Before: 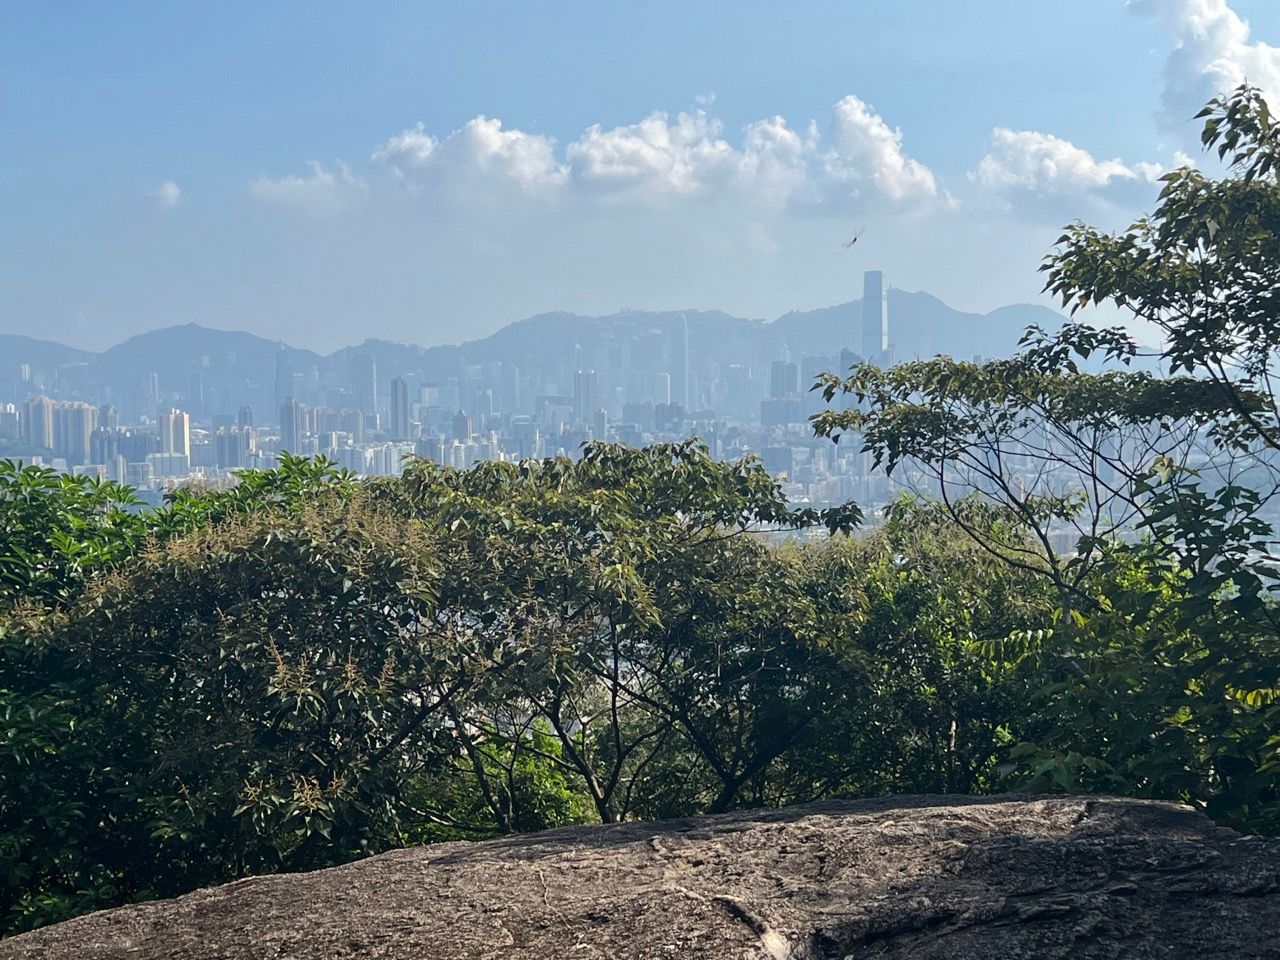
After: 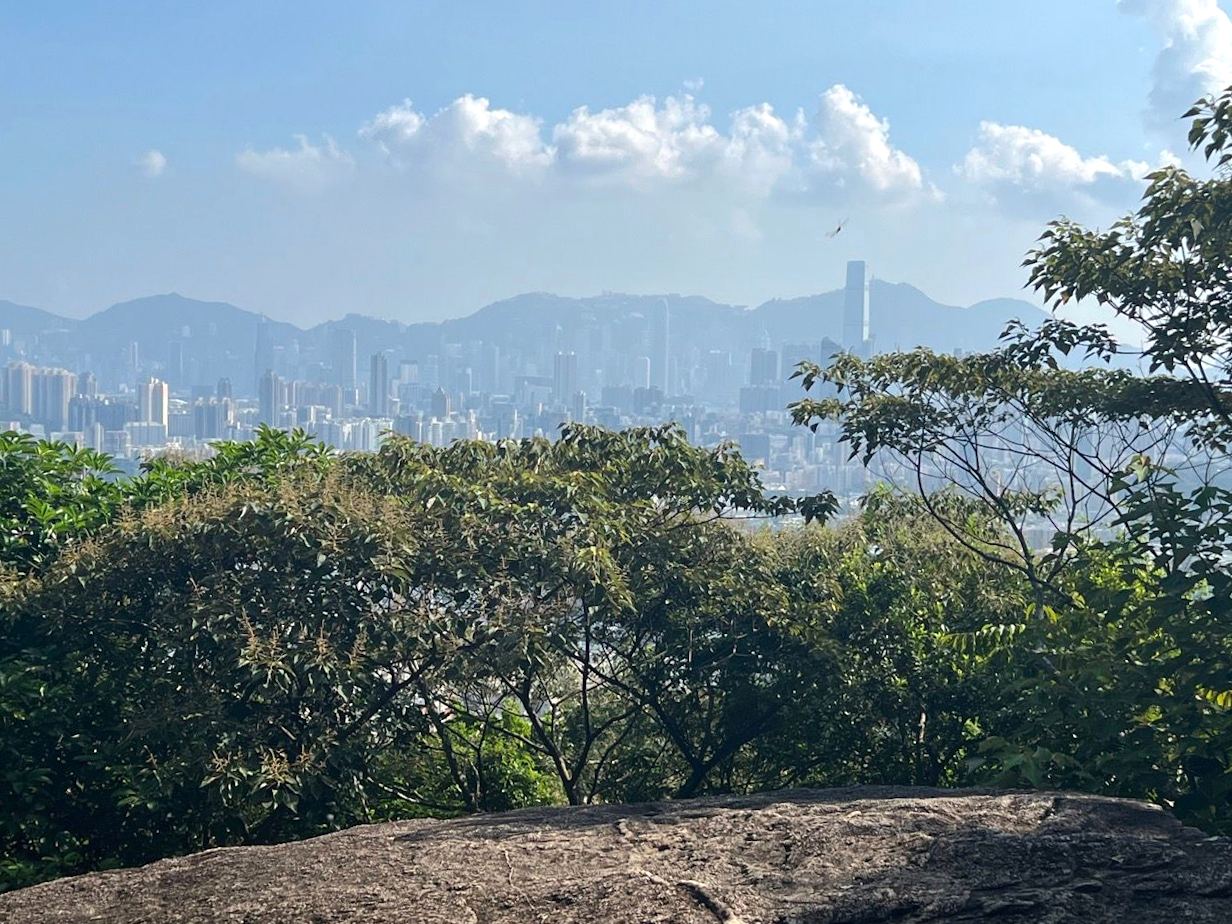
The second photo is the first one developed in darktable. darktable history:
exposure: black level correction 0, exposure 0.2 EV, compensate exposure bias true, compensate highlight preservation false
crop and rotate: angle -1.69°
